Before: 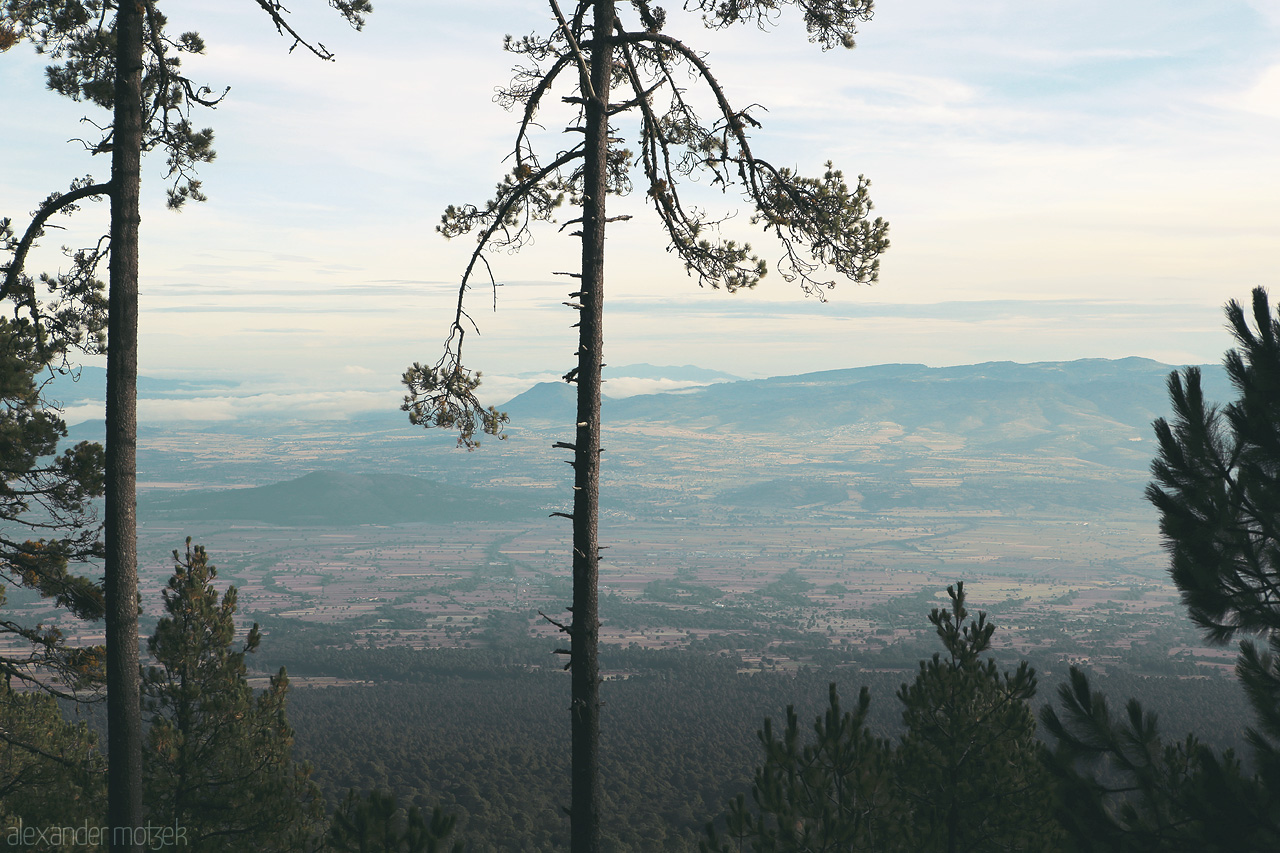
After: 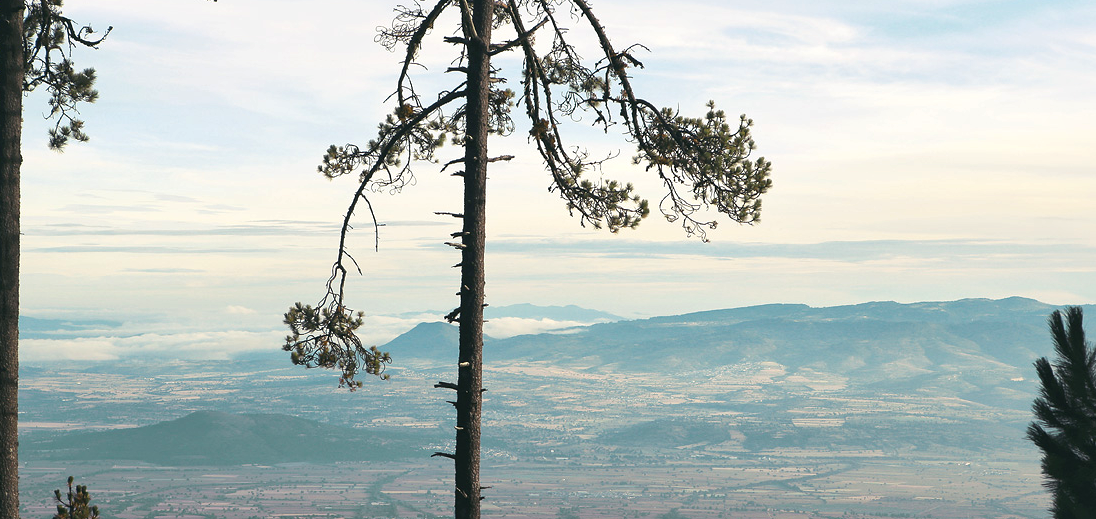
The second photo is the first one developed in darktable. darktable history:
local contrast: mode bilateral grid, contrast 20, coarseness 50, detail 161%, midtone range 0.2
contrast brightness saturation: contrast 0.08, saturation 0.203
crop and rotate: left 9.28%, top 7.113%, right 5.073%, bottom 31.947%
